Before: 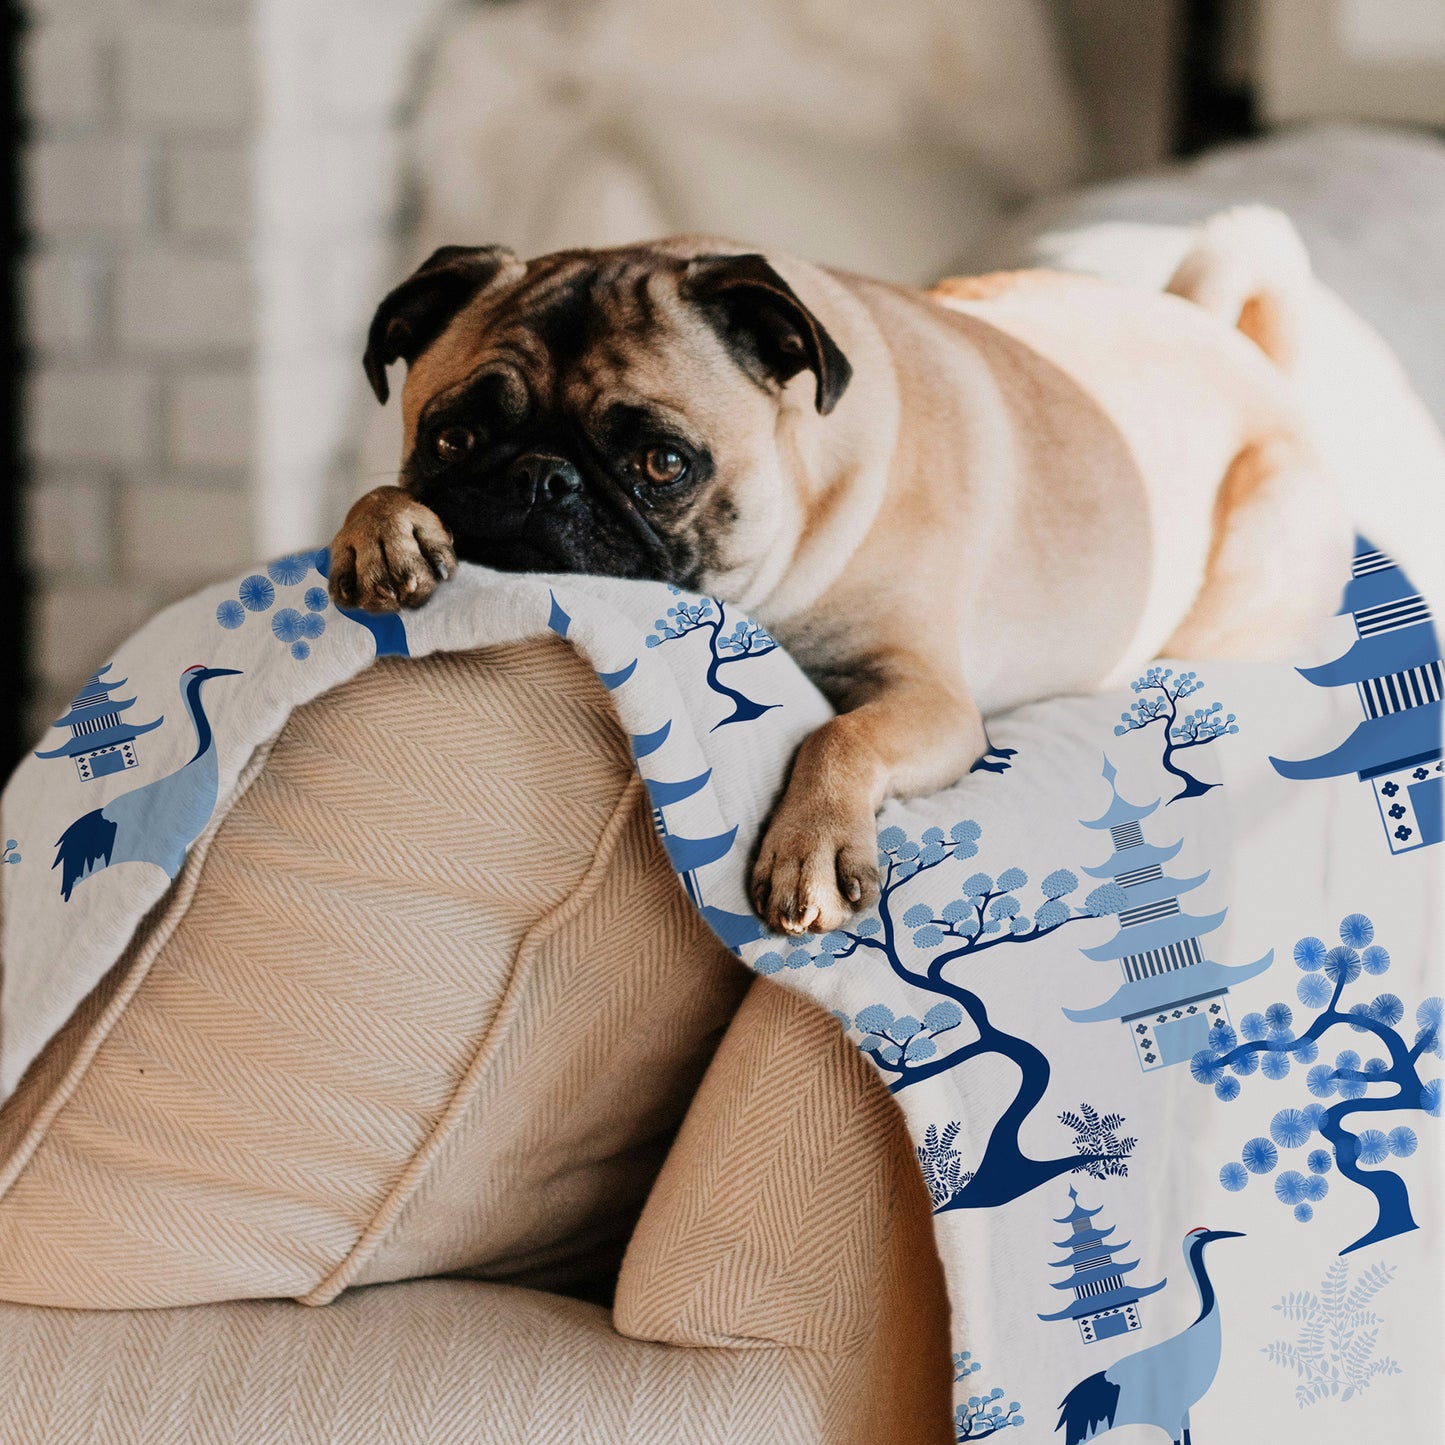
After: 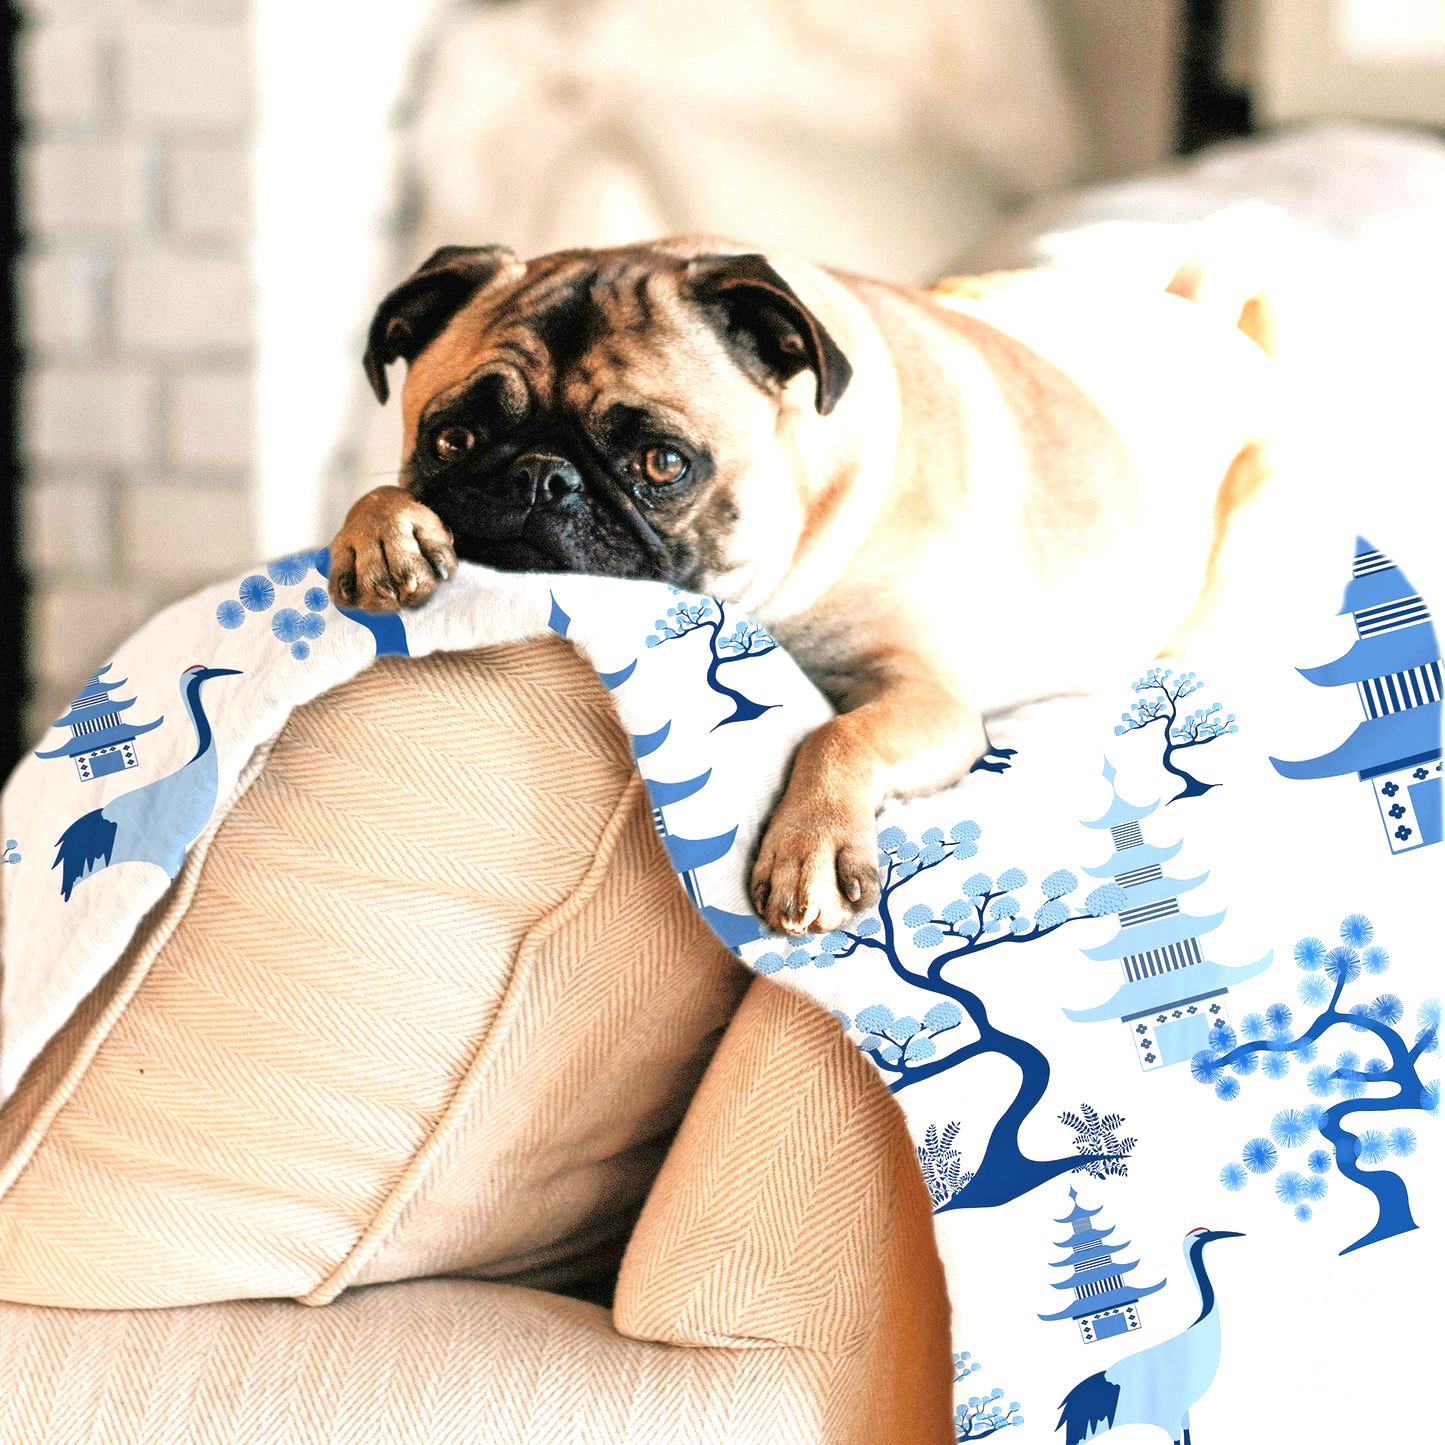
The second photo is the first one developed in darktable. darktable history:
tone equalizer: -7 EV 0.15 EV, -6 EV 0.6 EV, -5 EV 1.15 EV, -4 EV 1.33 EV, -3 EV 1.15 EV, -2 EV 0.6 EV, -1 EV 0.15 EV, mask exposure compensation -0.5 EV
exposure: black level correction 0, exposure 1.1 EV, compensate highlight preservation false
